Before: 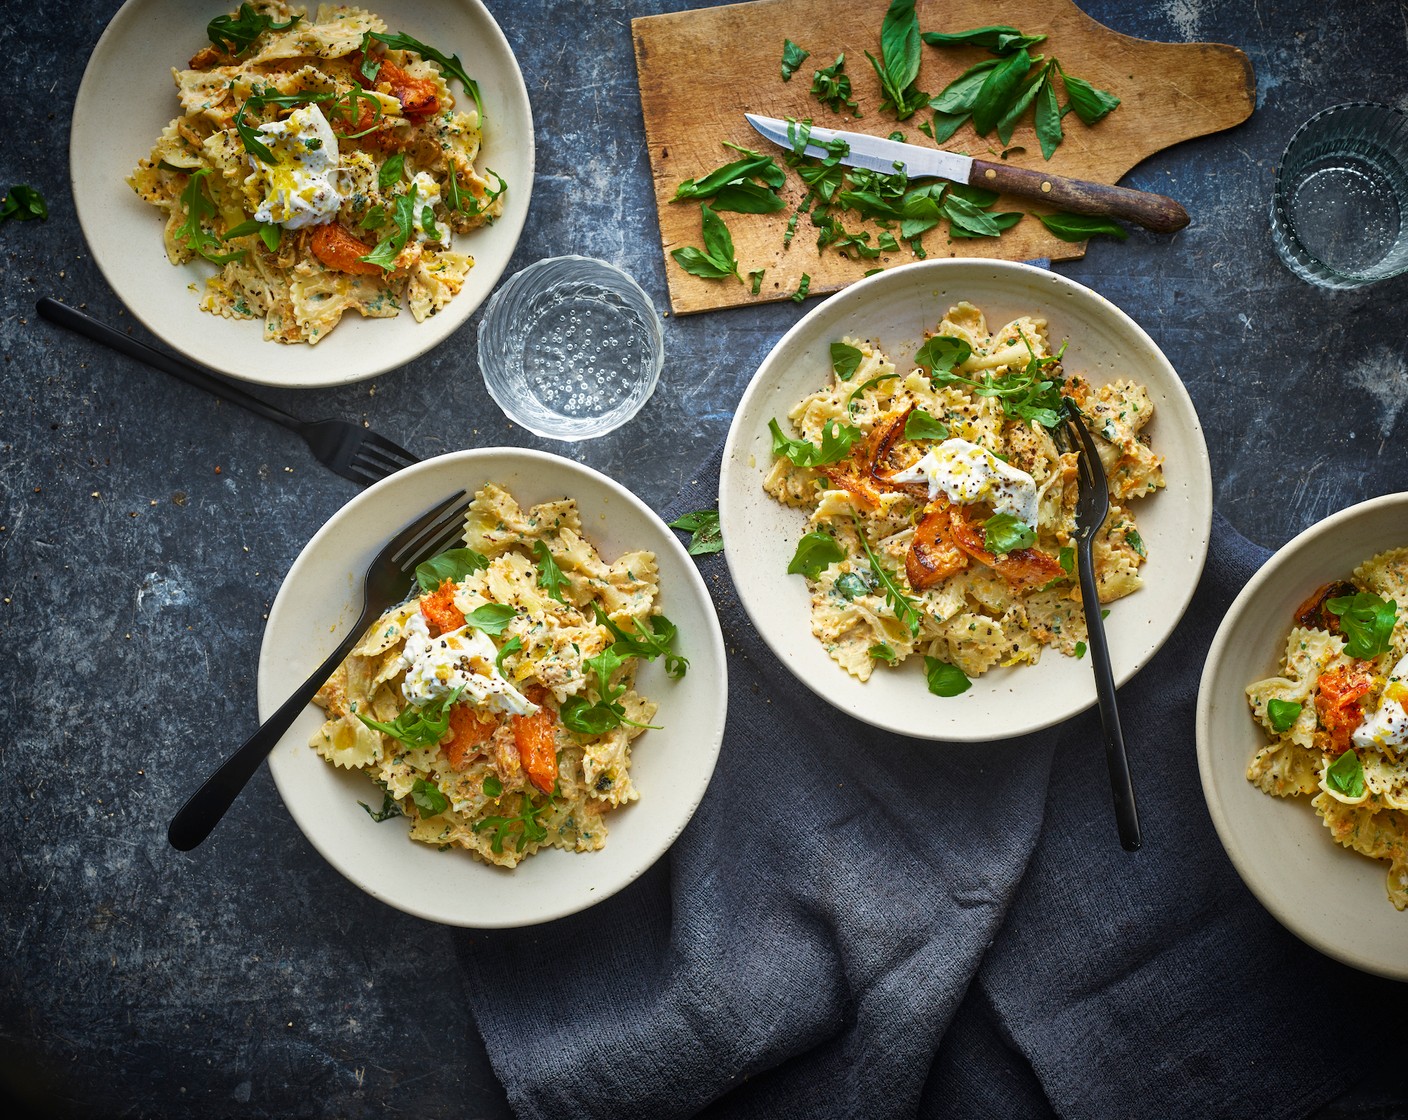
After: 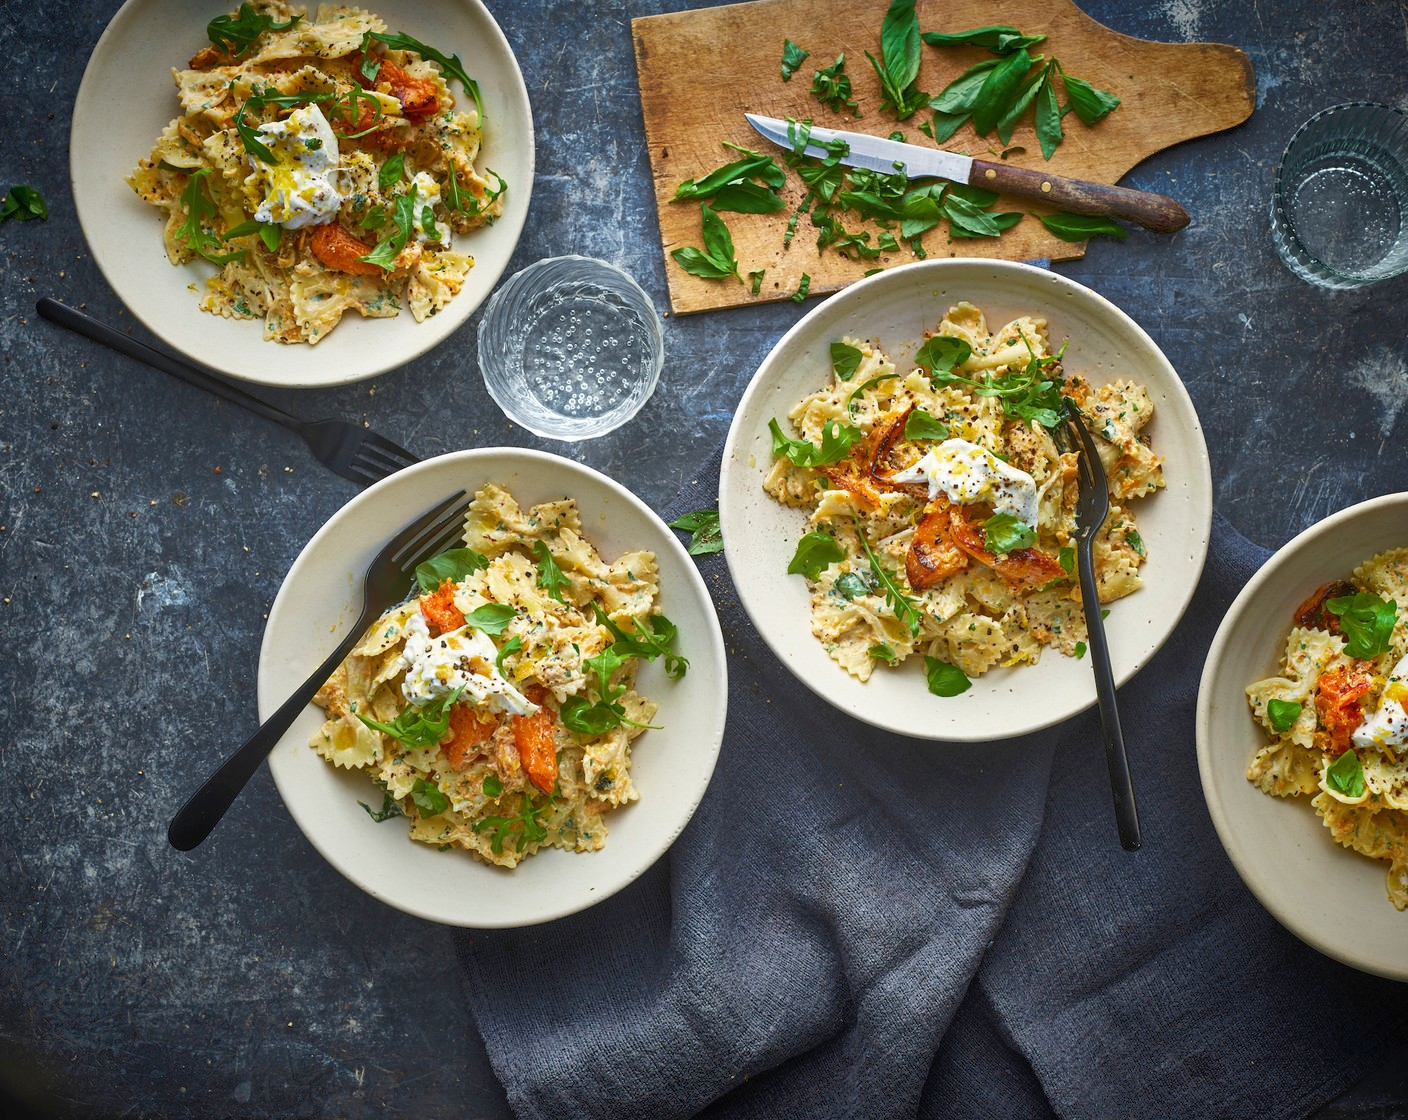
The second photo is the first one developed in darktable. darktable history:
shadows and highlights: shadows 32, highlights -32, soften with gaussian
rgb curve: curves: ch0 [(0, 0) (0.093, 0.159) (0.241, 0.265) (0.414, 0.42) (1, 1)], compensate middle gray true, preserve colors basic power
